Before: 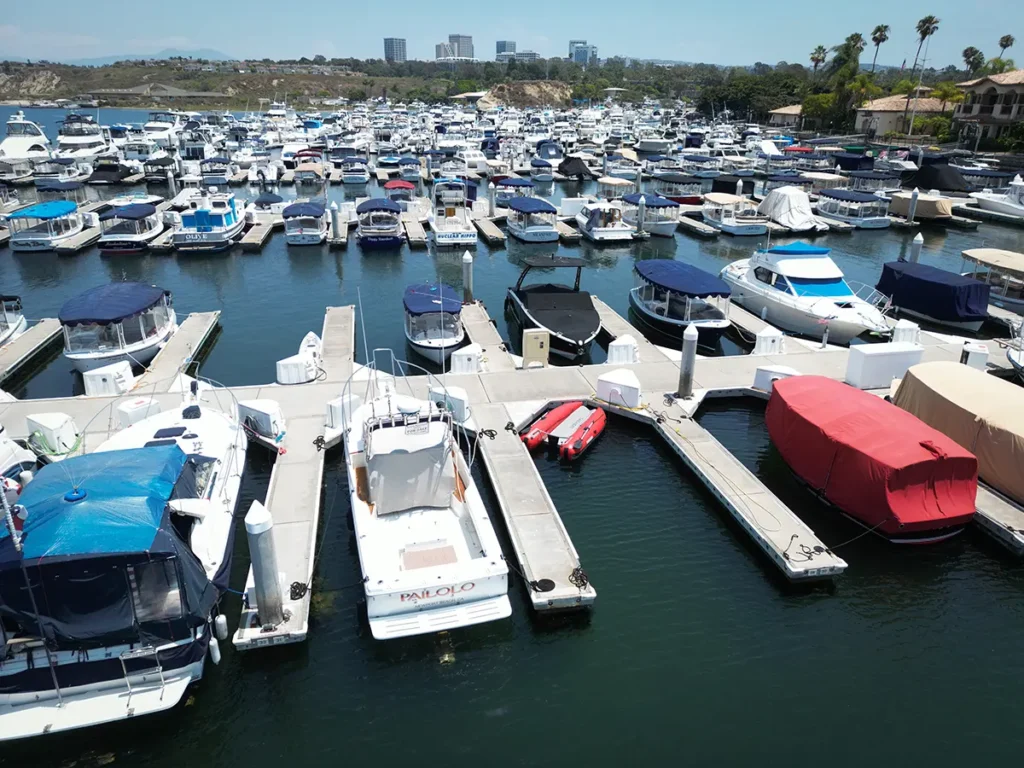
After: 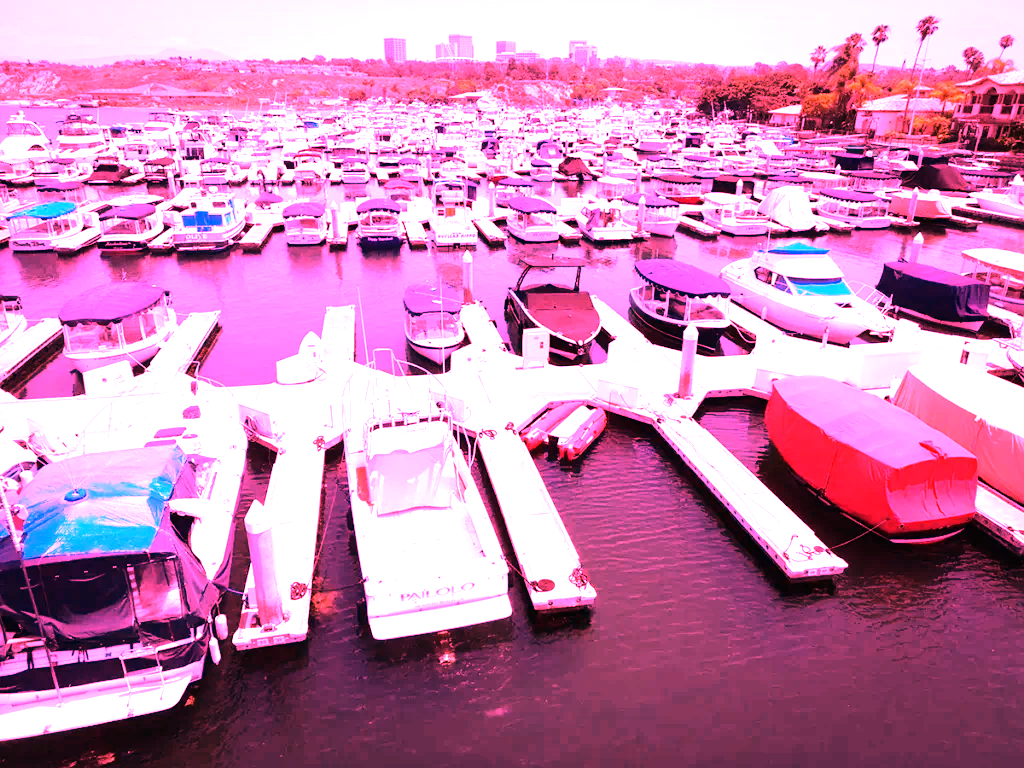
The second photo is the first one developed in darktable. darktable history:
tone equalizer: -8 EV -0.75 EV, -7 EV -0.7 EV, -6 EV -0.6 EV, -5 EV -0.4 EV, -3 EV 0.4 EV, -2 EV 0.6 EV, -1 EV 0.7 EV, +0 EV 0.75 EV, edges refinement/feathering 500, mask exposure compensation -1.57 EV, preserve details no
white balance: red 4.26, blue 1.802
